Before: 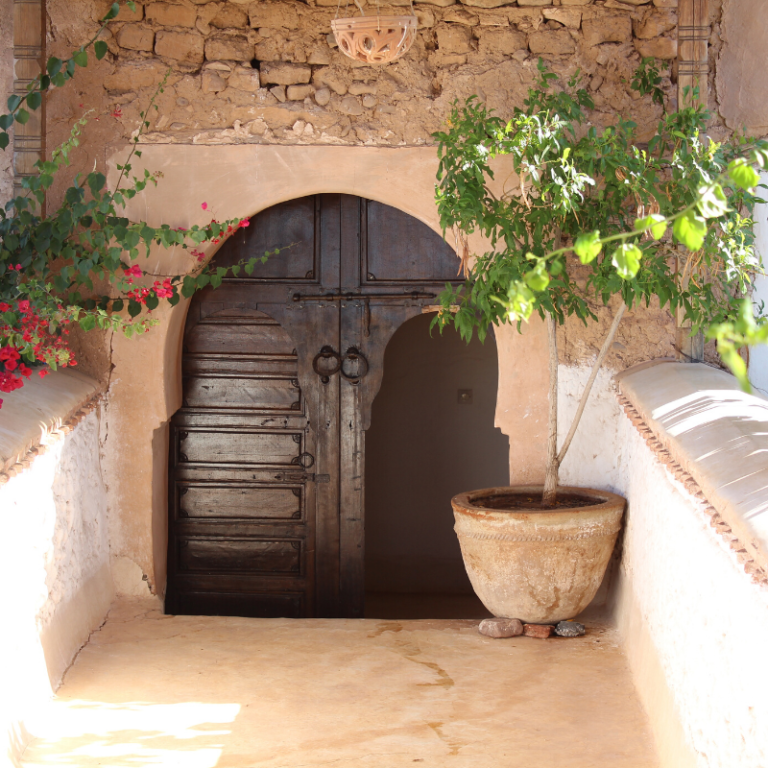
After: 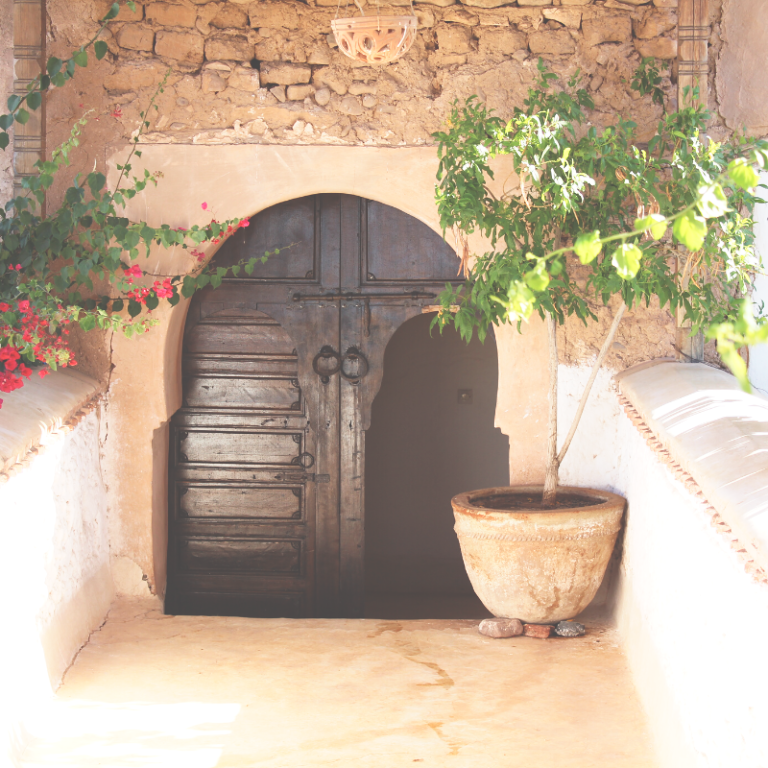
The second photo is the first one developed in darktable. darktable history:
exposure: black level correction -0.041, exposure 0.064 EV, compensate highlight preservation false
base curve: curves: ch0 [(0, 0) (0.579, 0.807) (1, 1)], preserve colors none
